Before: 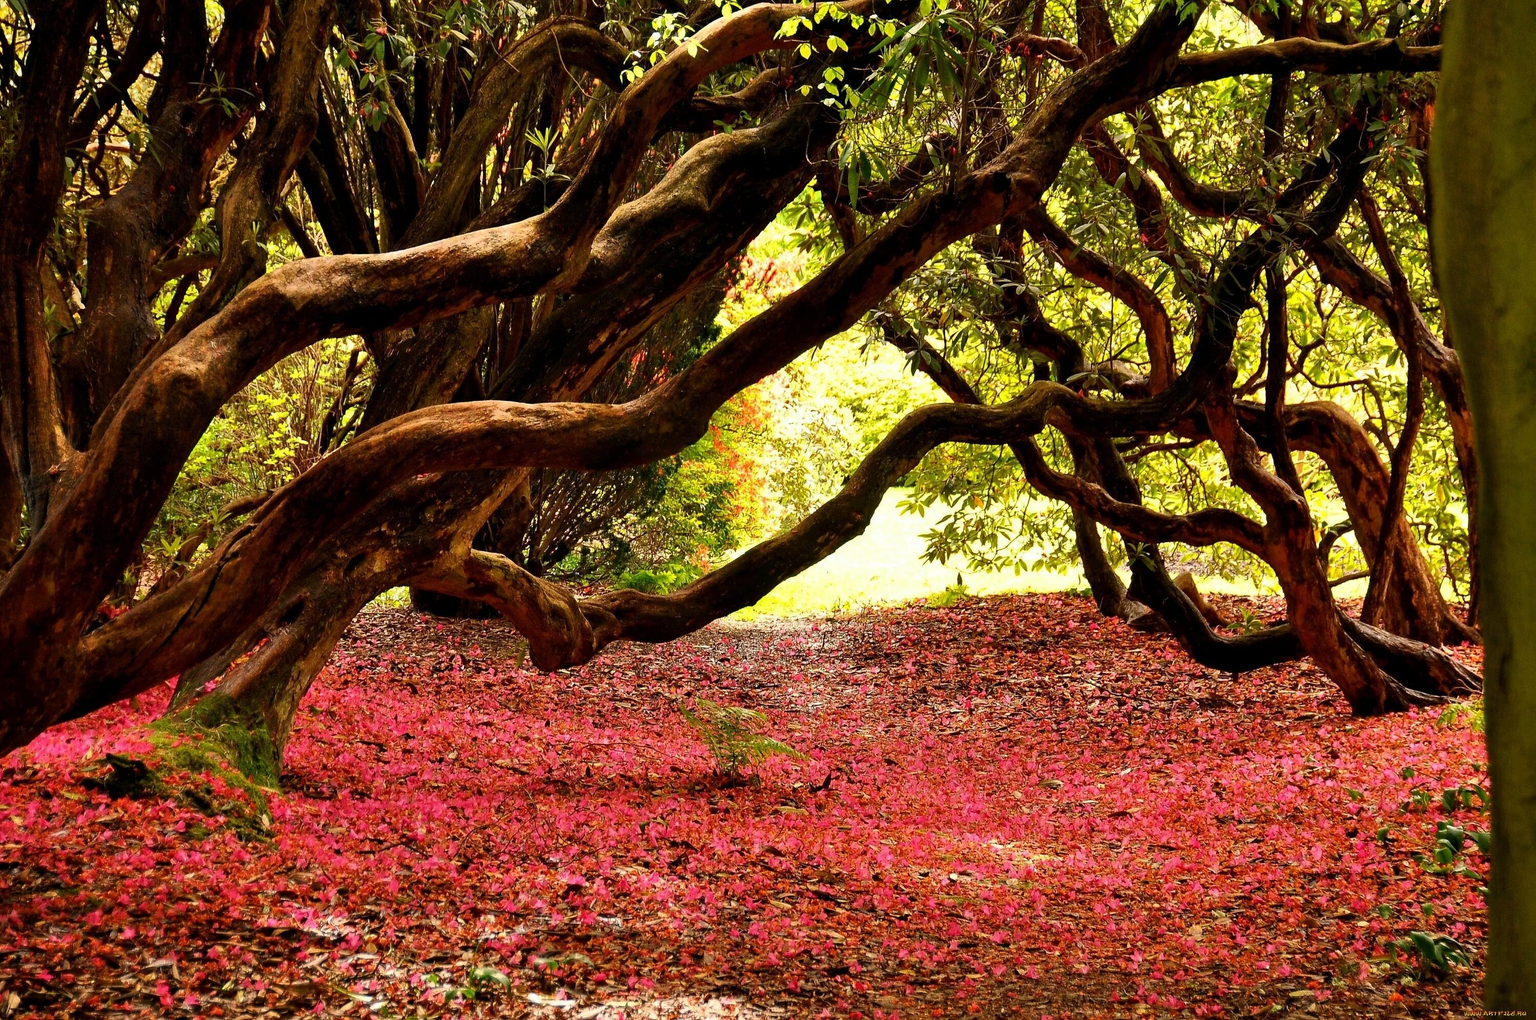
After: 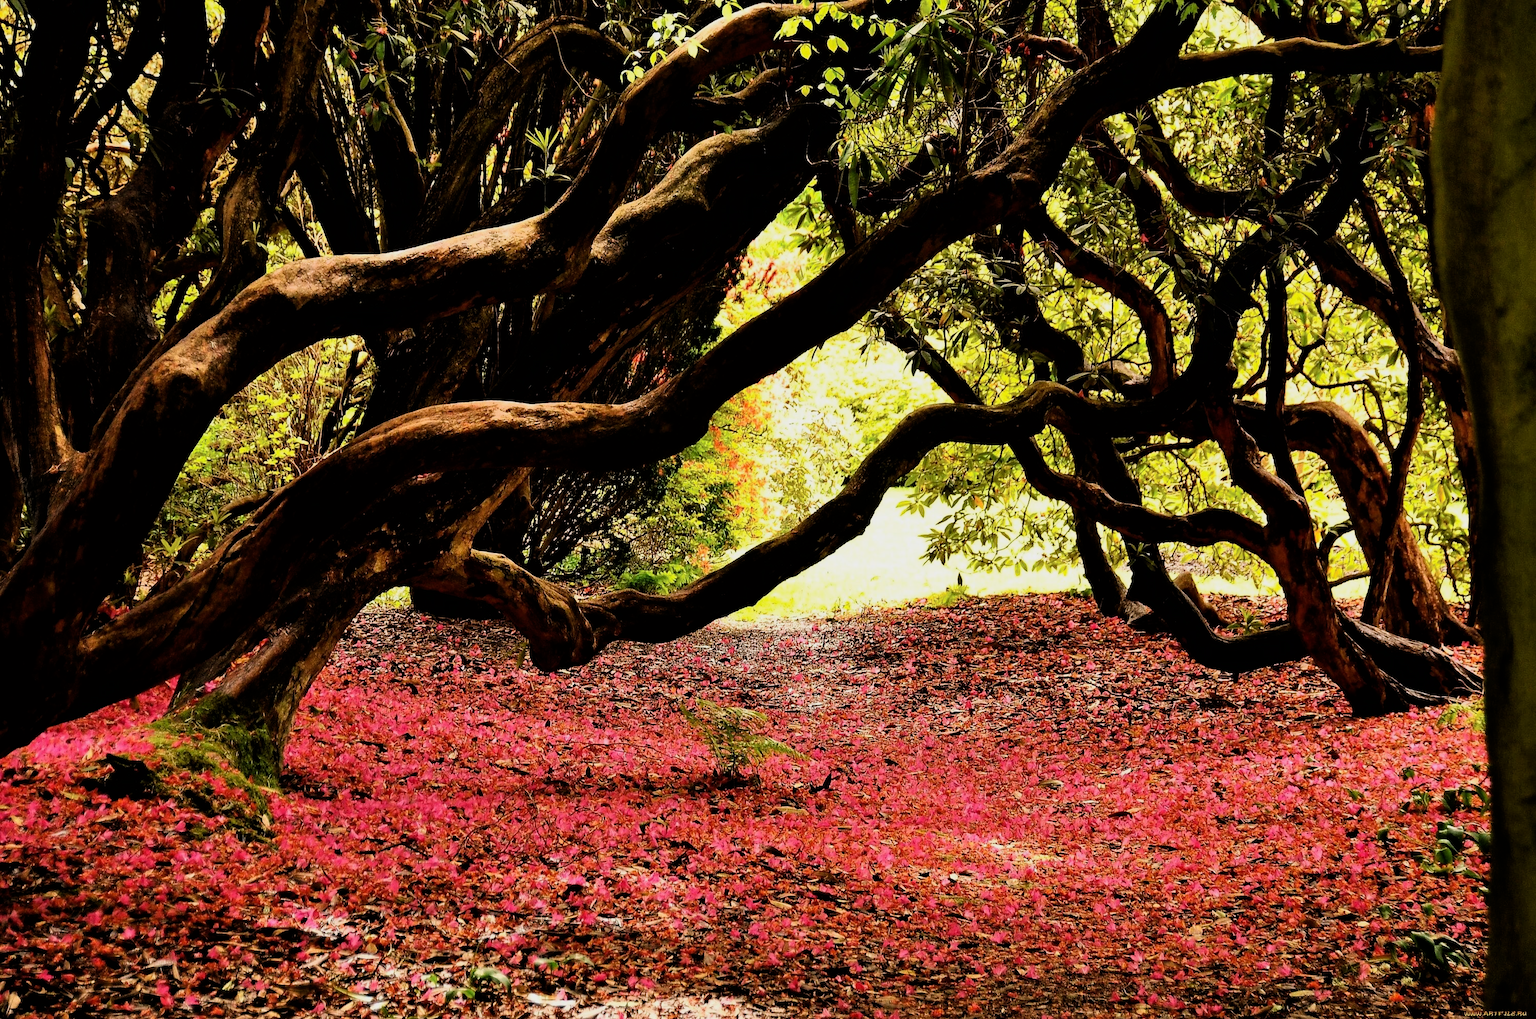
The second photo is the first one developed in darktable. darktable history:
filmic rgb: black relative exposure -5.01 EV, white relative exposure 3.5 EV, threshold 5.96 EV, hardness 3.16, contrast 1.393, highlights saturation mix -28.52%, enable highlight reconstruction true
